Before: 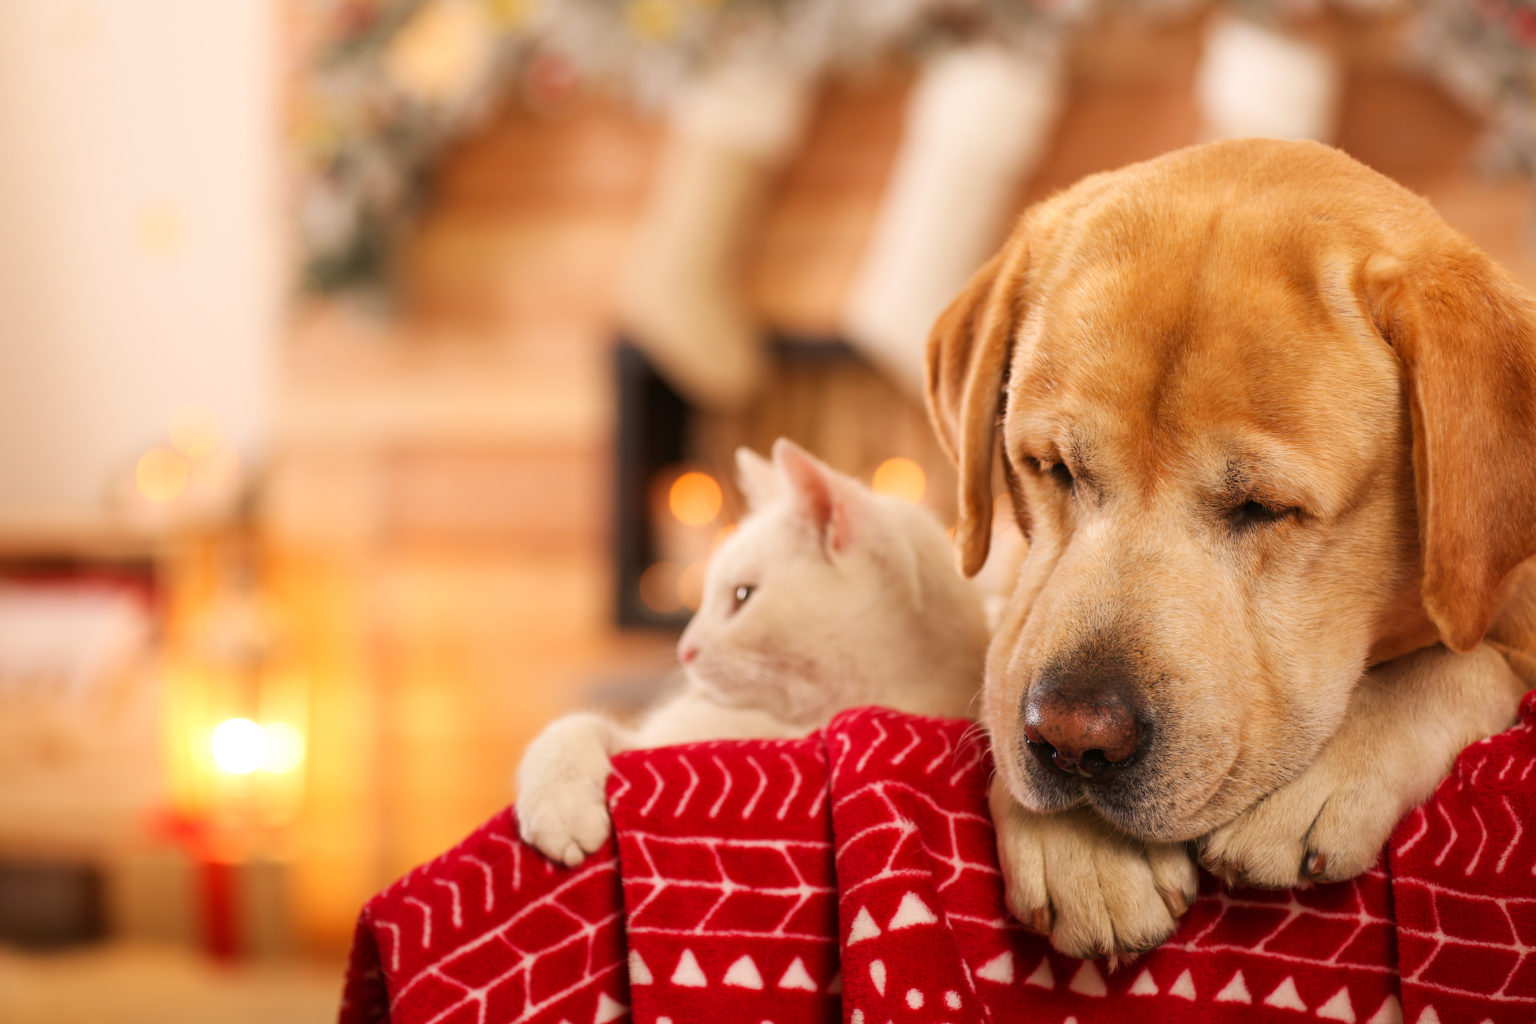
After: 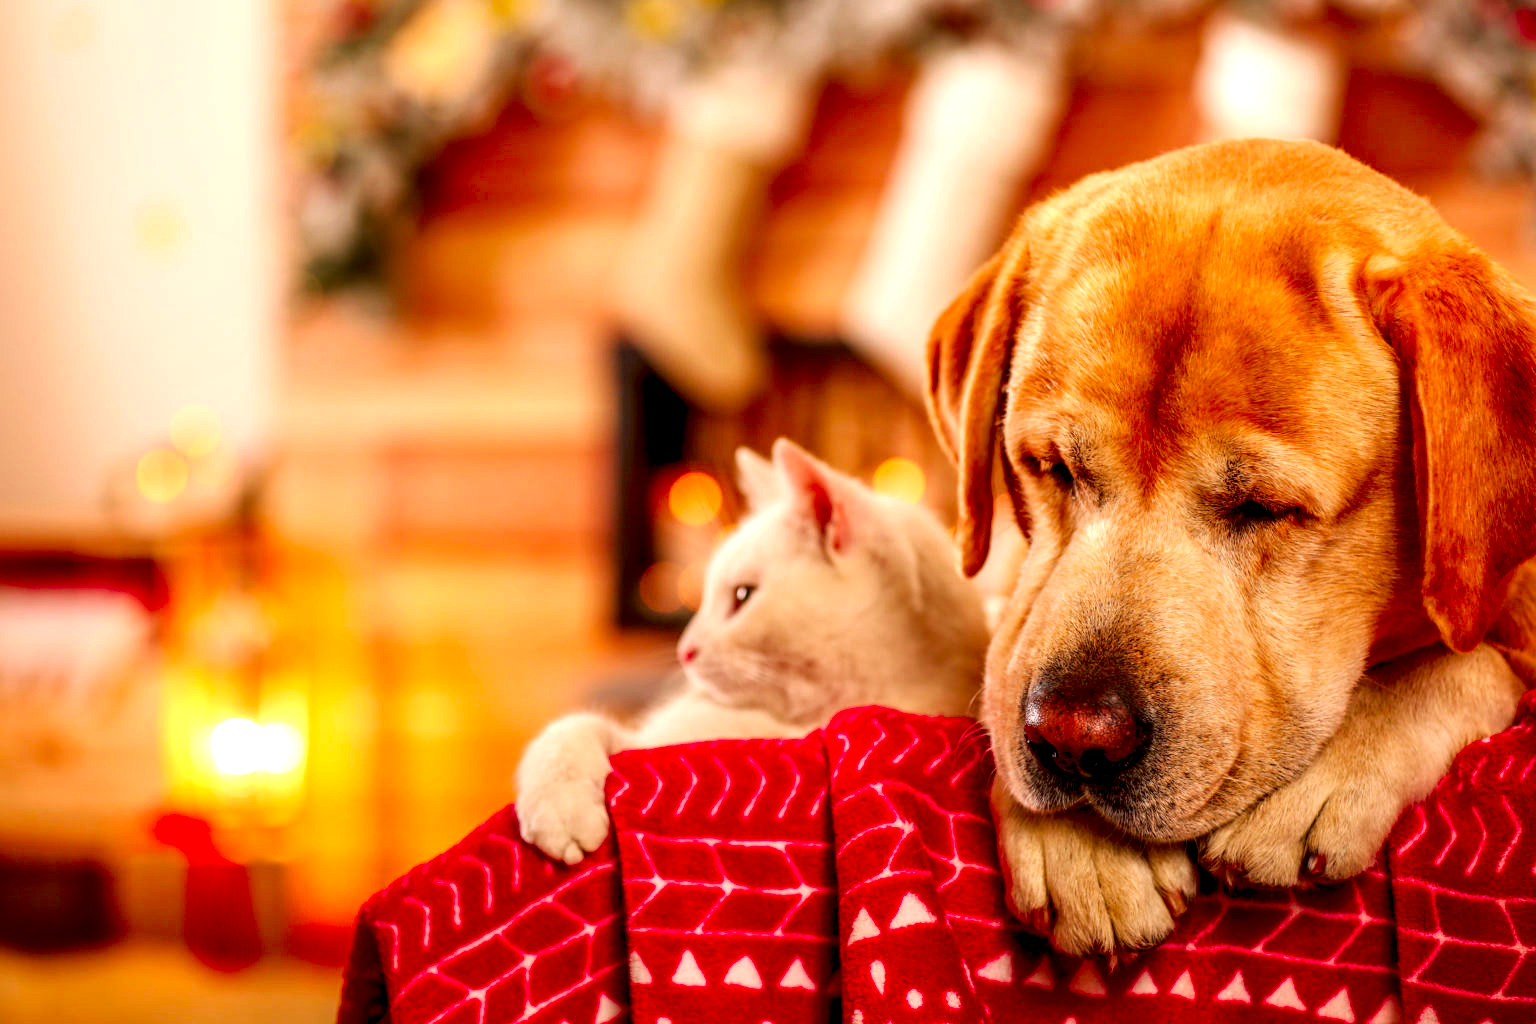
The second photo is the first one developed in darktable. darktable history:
color contrast: green-magenta contrast 1.69, blue-yellow contrast 1.49
exposure: black level correction 0.01, exposure 0.014 EV, compensate highlight preservation false
local contrast: highlights 0%, shadows 0%, detail 182%
